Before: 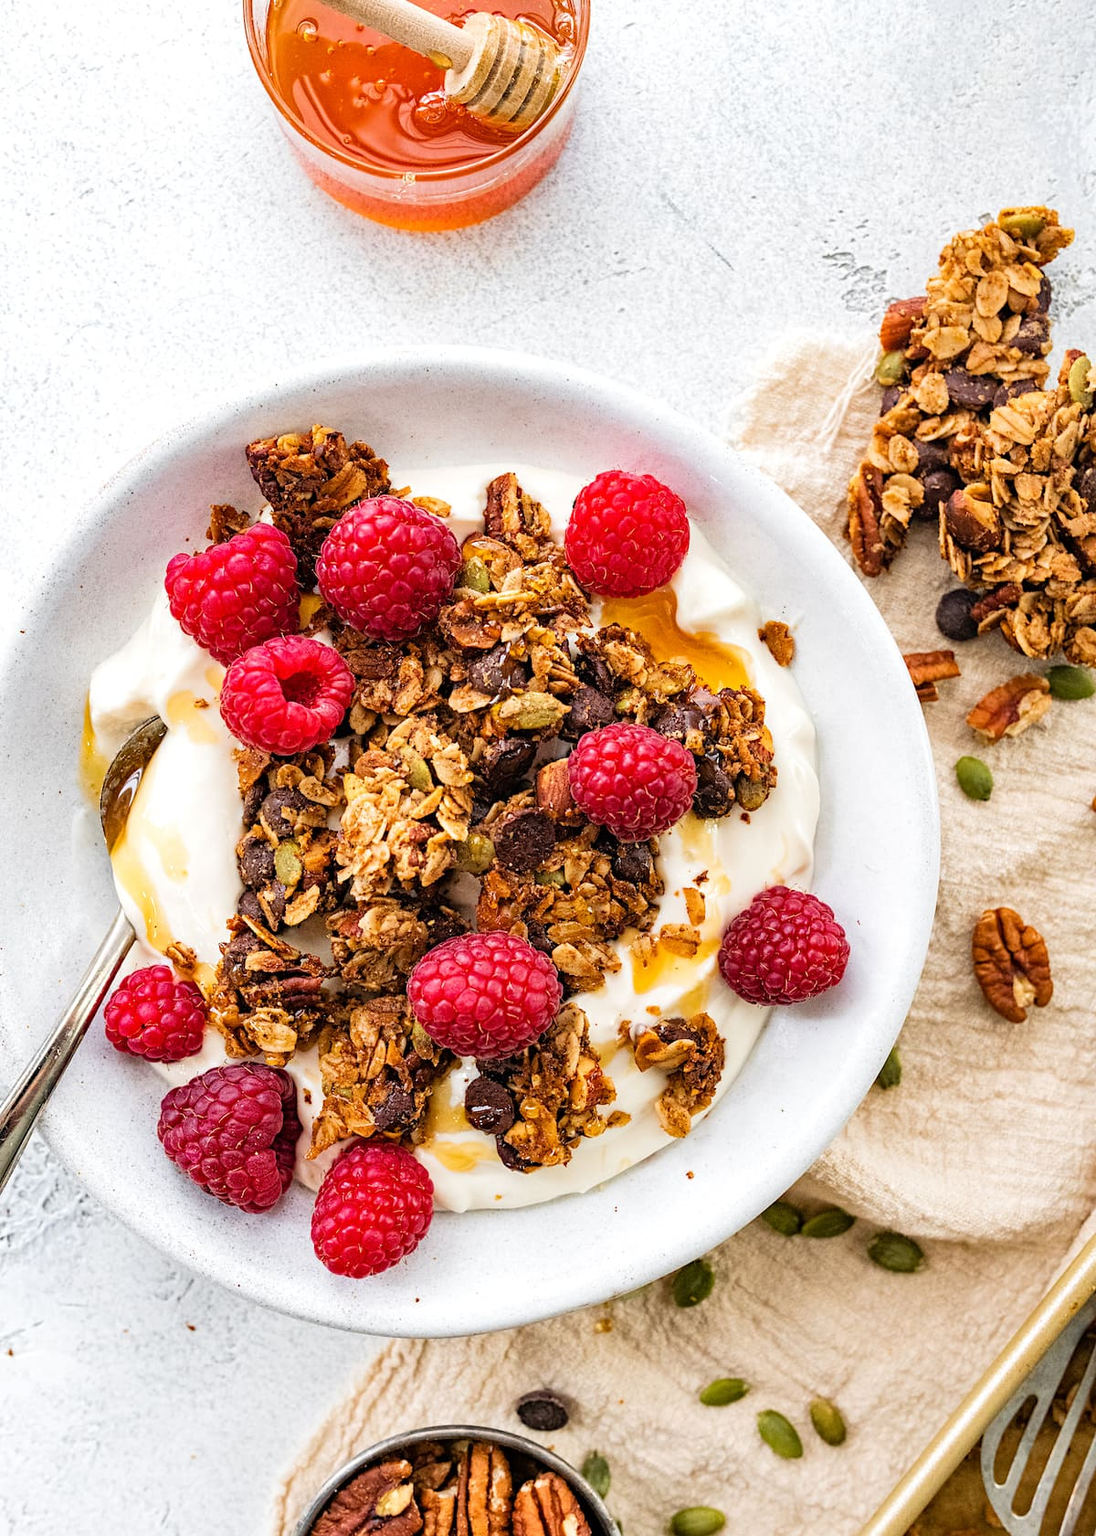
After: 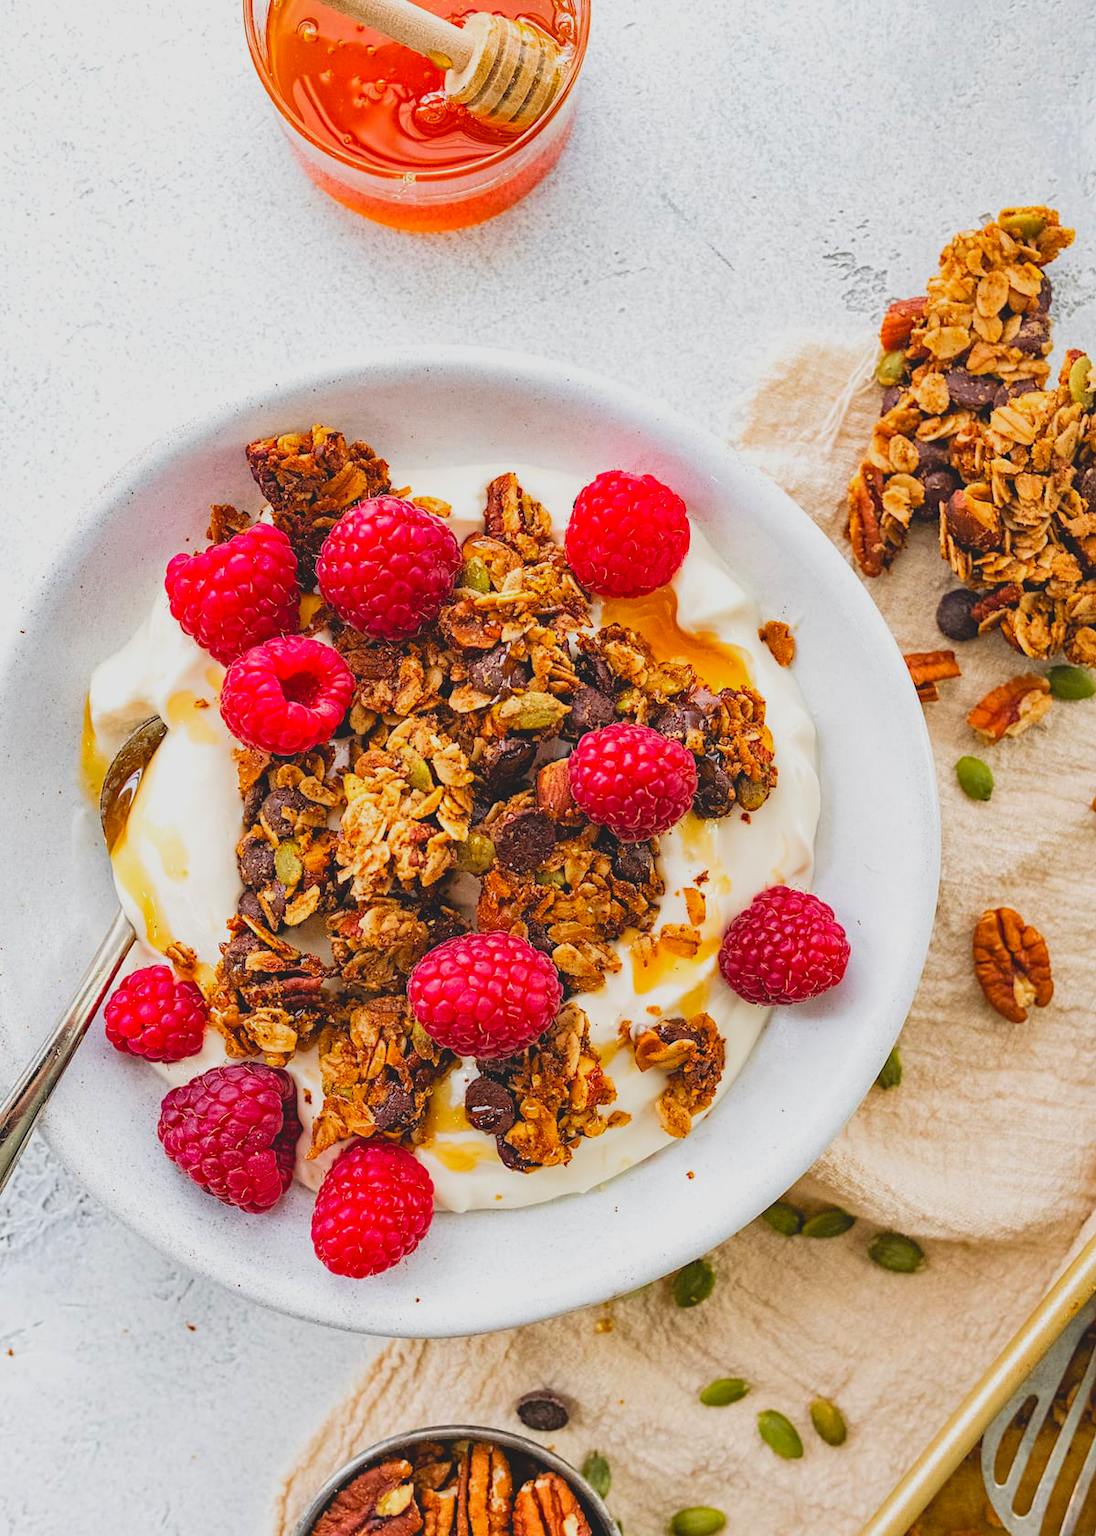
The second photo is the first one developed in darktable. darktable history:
contrast brightness saturation: contrast -0.21, saturation 0.19
